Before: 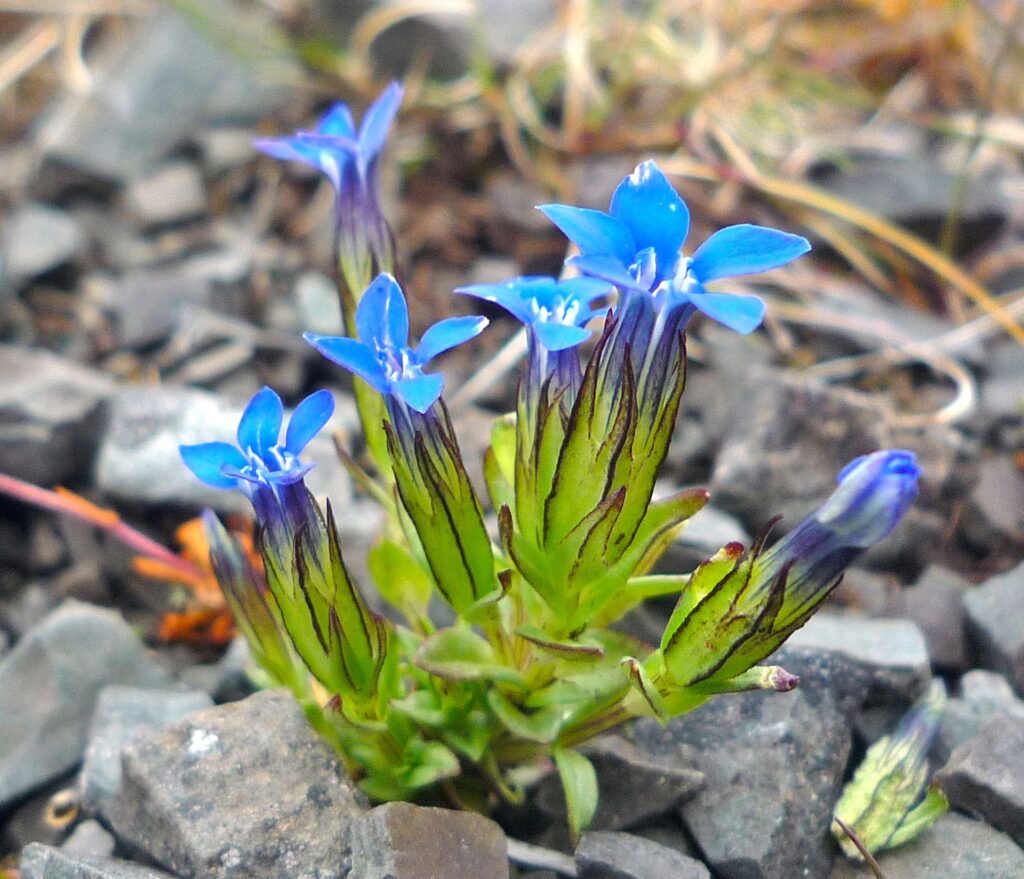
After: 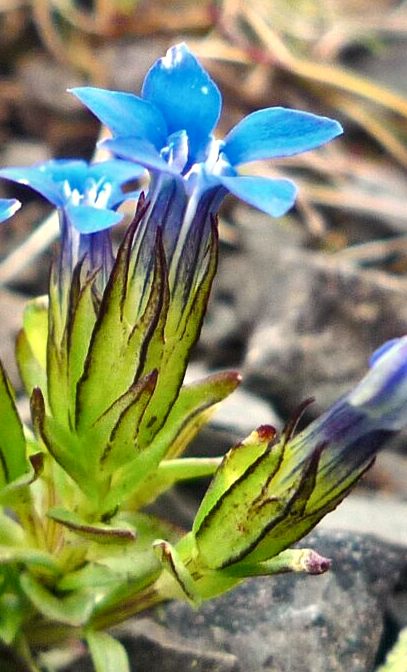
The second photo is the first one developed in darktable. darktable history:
white balance: red 1.045, blue 0.932
crop: left 45.721%, top 13.393%, right 14.118%, bottom 10.01%
local contrast: mode bilateral grid, contrast 20, coarseness 50, detail 171%, midtone range 0.2
